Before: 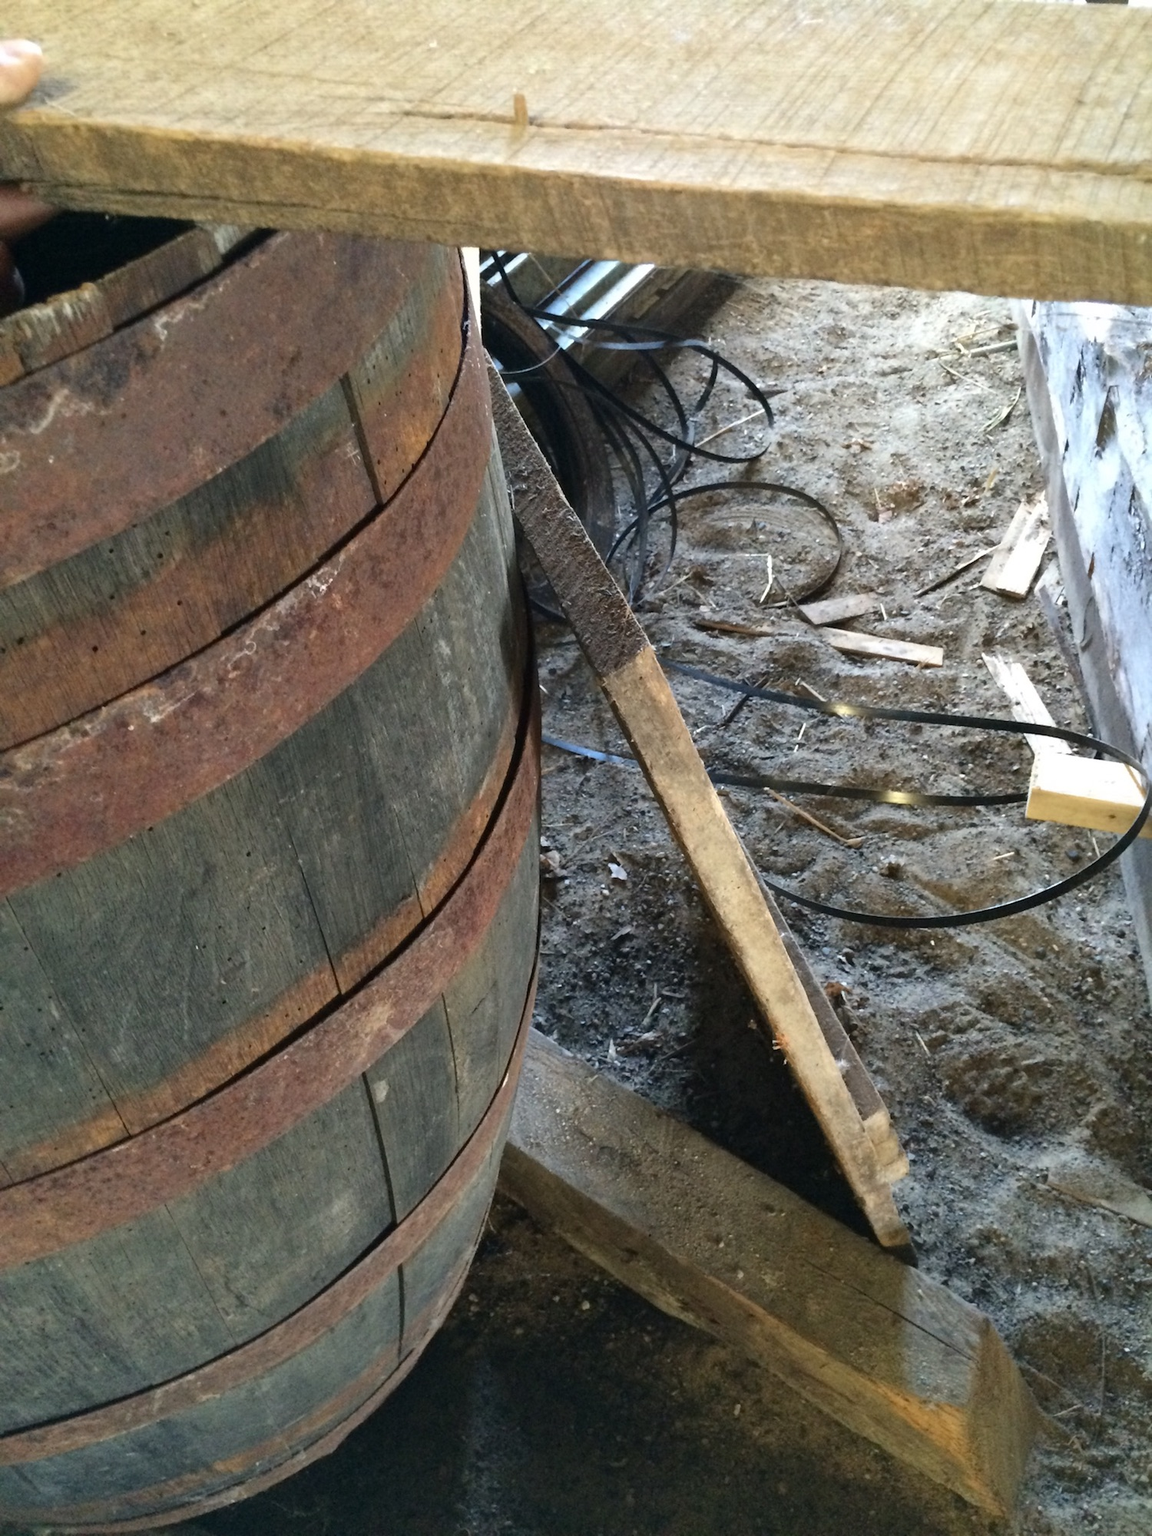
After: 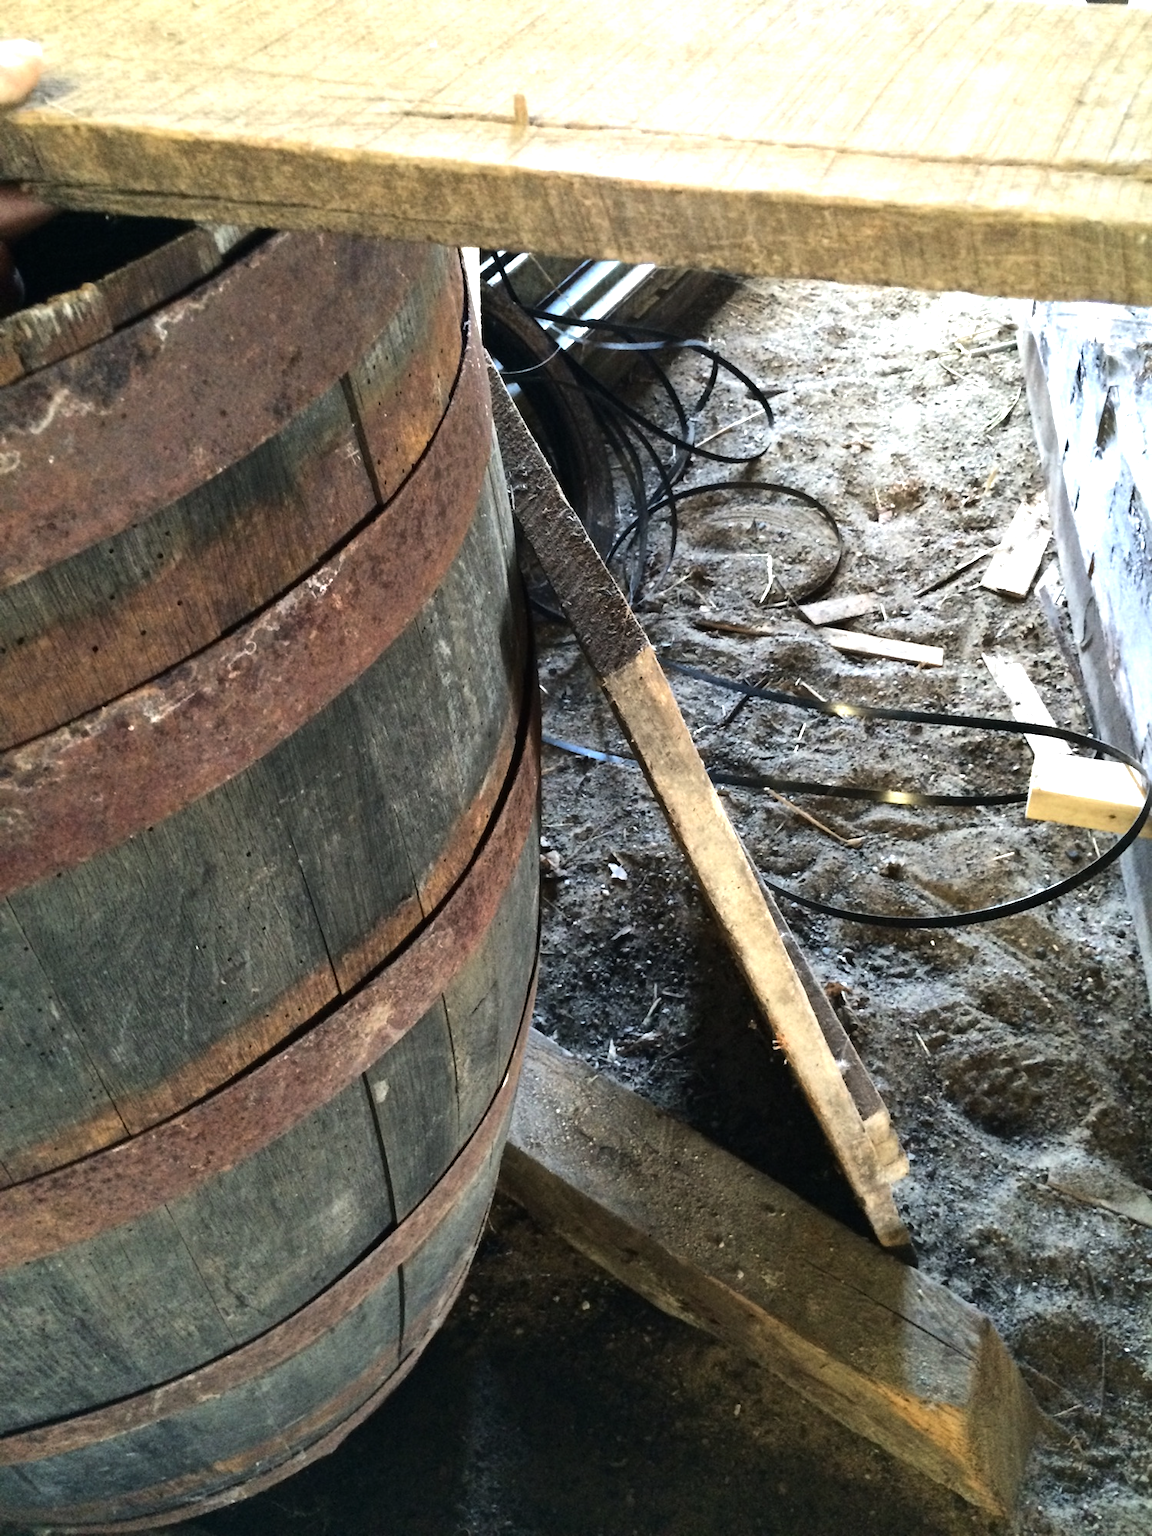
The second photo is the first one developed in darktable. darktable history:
tone equalizer: -8 EV -0.716 EV, -7 EV -0.722 EV, -6 EV -0.594 EV, -5 EV -0.419 EV, -3 EV 0.393 EV, -2 EV 0.6 EV, -1 EV 0.685 EV, +0 EV 0.753 EV, edges refinement/feathering 500, mask exposure compensation -1.57 EV, preserve details no
